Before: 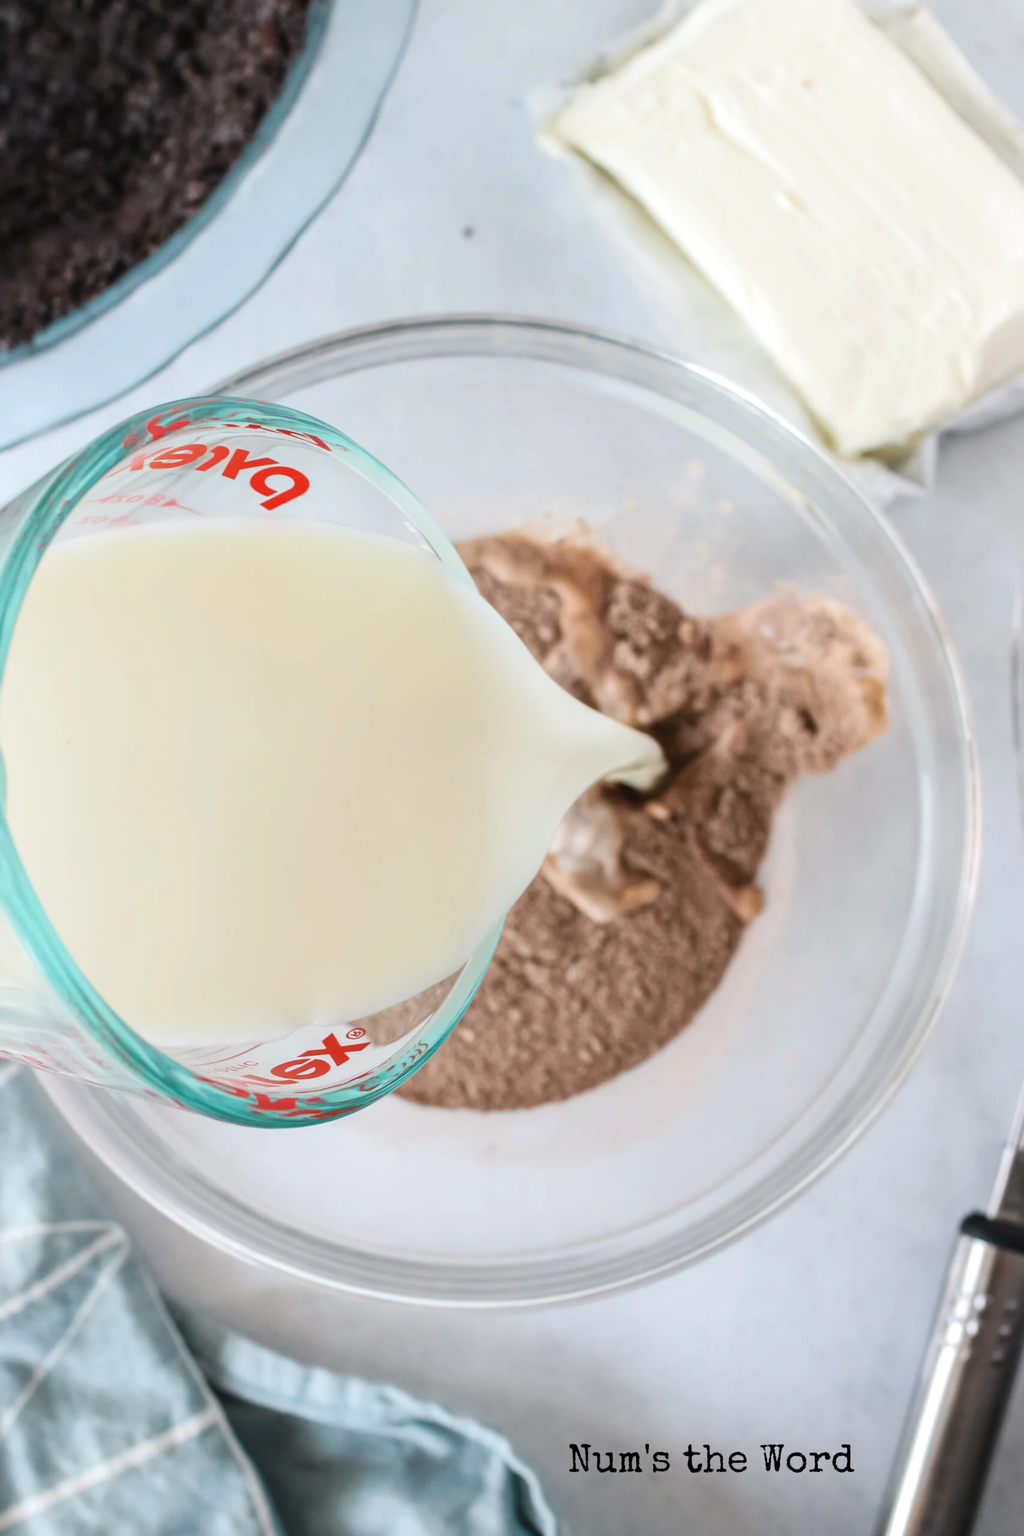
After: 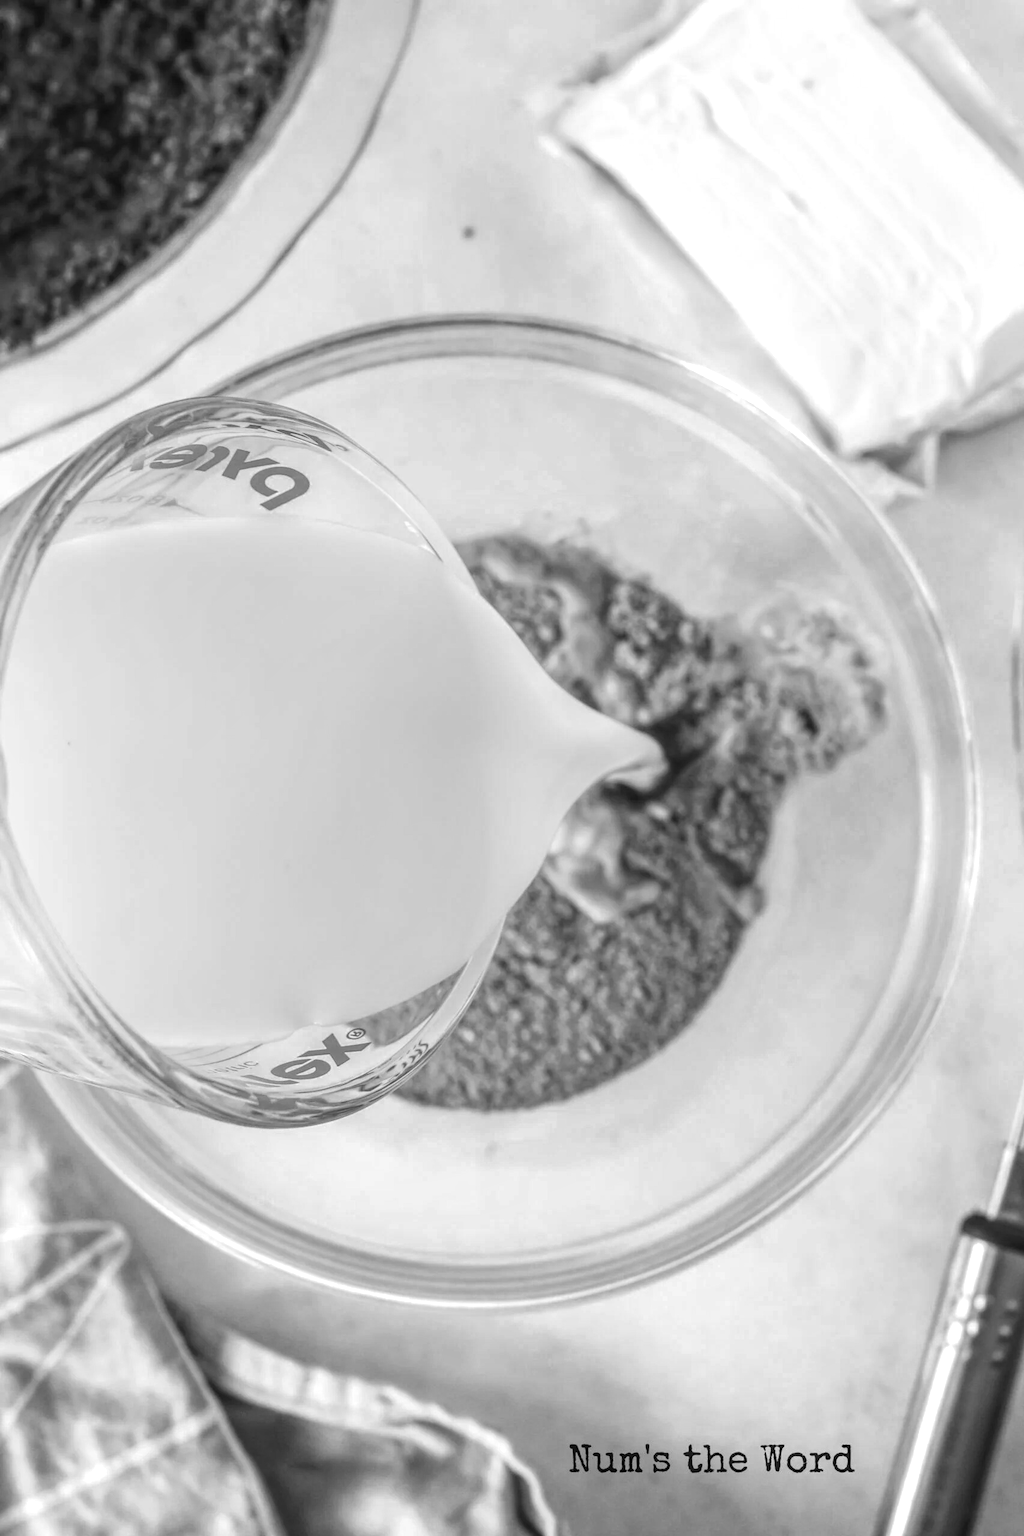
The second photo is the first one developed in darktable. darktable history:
color zones: curves: ch0 [(0, 0.613) (0.01, 0.613) (0.245, 0.448) (0.498, 0.529) (0.642, 0.665) (0.879, 0.777) (0.99, 0.613)]; ch1 [(0, 0) (0.143, 0) (0.286, 0) (0.429, 0) (0.571, 0) (0.714, 0) (0.857, 0)]
local contrast: highlights 76%, shadows 55%, detail 177%, midtone range 0.213
